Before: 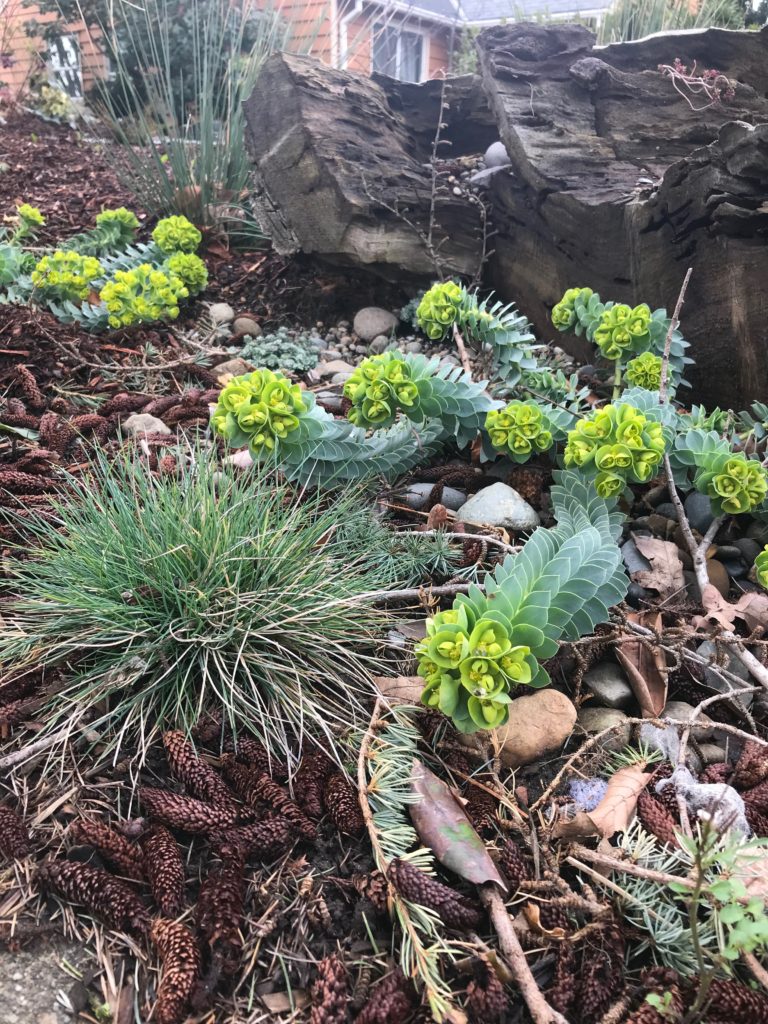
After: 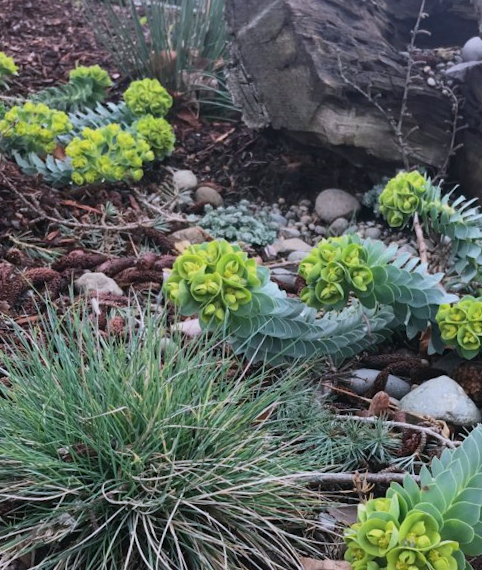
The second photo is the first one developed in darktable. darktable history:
color calibration: illuminant as shot in camera, x 0.358, y 0.373, temperature 4628.91 K
crop and rotate: angle -5.65°, left 2.068%, top 6.67%, right 27.19%, bottom 30.569%
exposure: exposure -0.441 EV, compensate exposure bias true, compensate highlight preservation false
